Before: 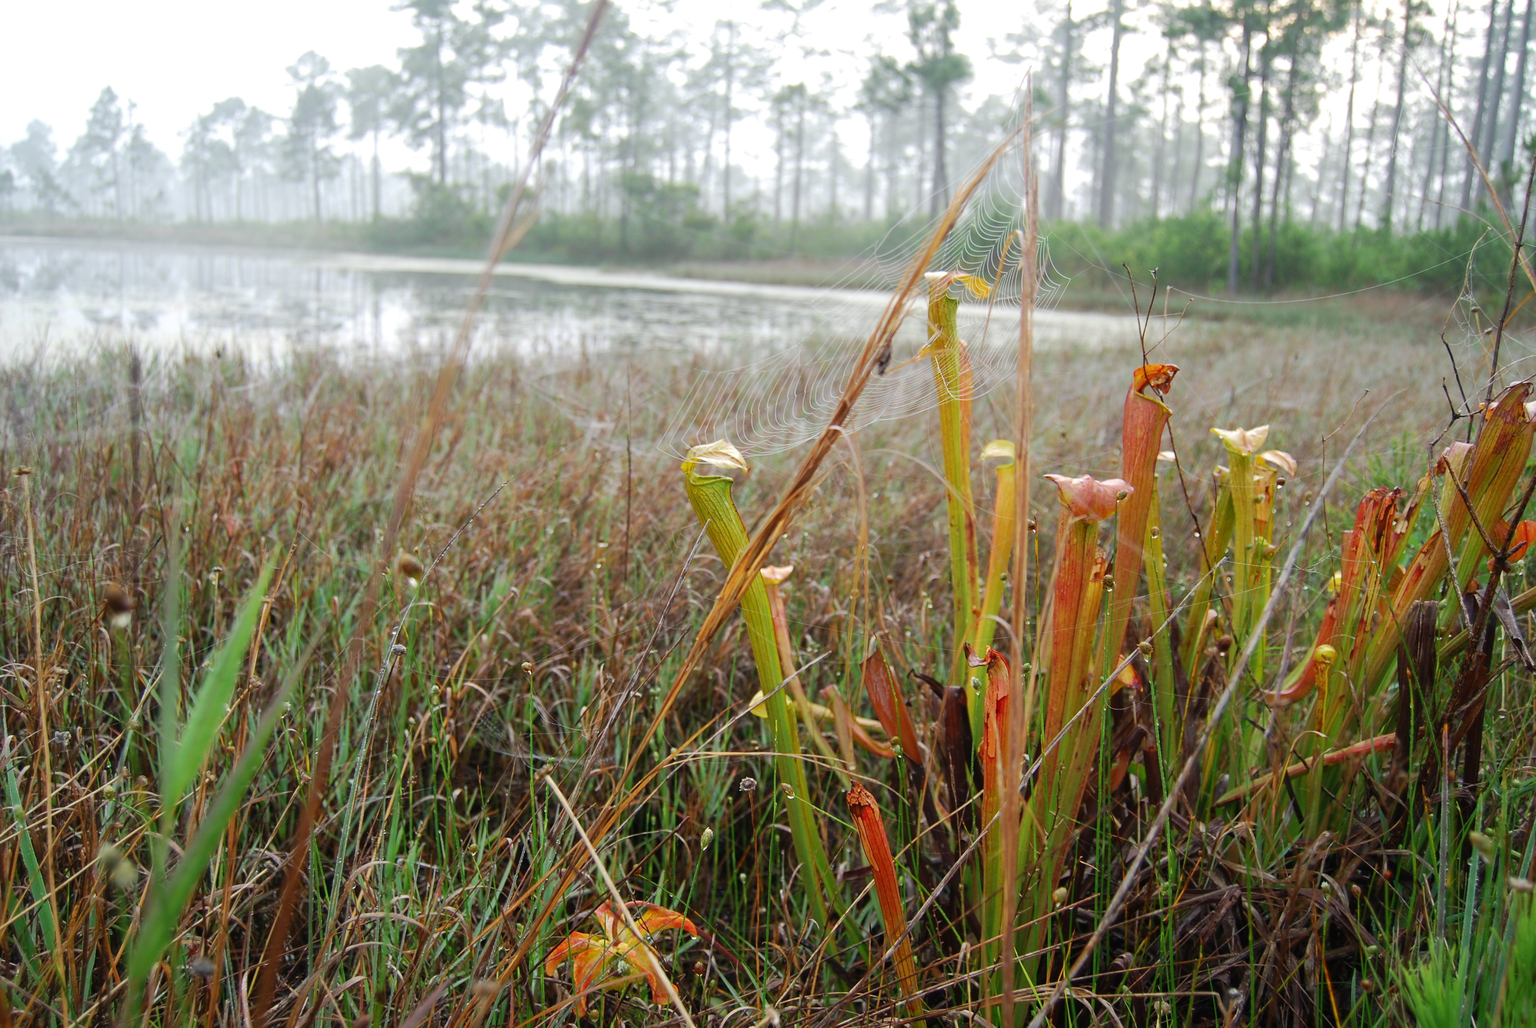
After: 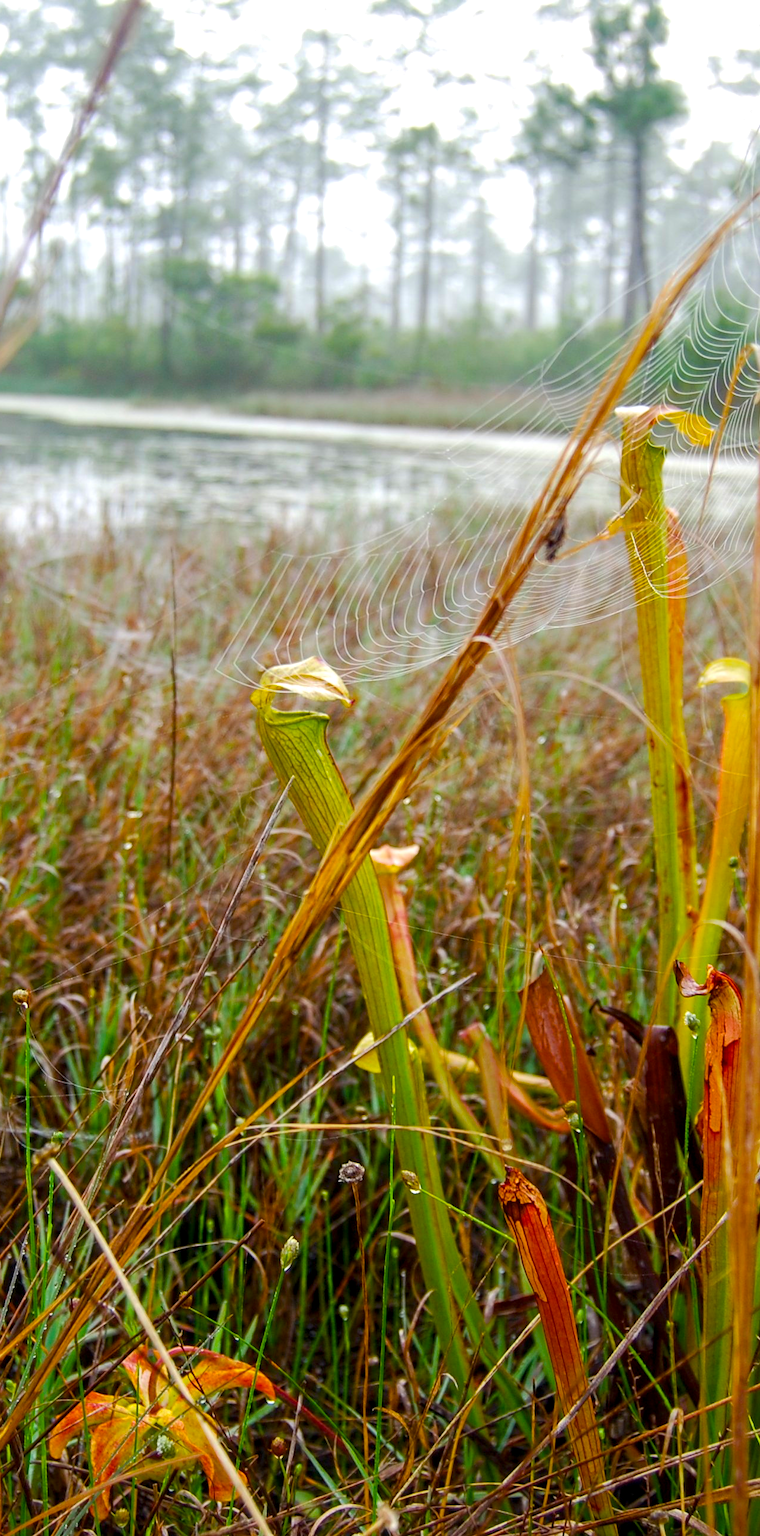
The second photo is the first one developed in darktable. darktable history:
local contrast: detail 130%
crop: left 33.406%, right 33.414%
color balance rgb: power › hue 328.43°, perceptual saturation grading › global saturation 15.372%, perceptual saturation grading › highlights -19.044%, perceptual saturation grading › shadows 20.21%, global vibrance 59.21%
color zones: curves: ch0 [(0, 0.5) (0.143, 0.5) (0.286, 0.5) (0.429, 0.5) (0.571, 0.5) (0.714, 0.476) (0.857, 0.5) (1, 0.5)]; ch2 [(0, 0.5) (0.143, 0.5) (0.286, 0.5) (0.429, 0.5) (0.571, 0.5) (0.714, 0.487) (0.857, 0.5) (1, 0.5)]
